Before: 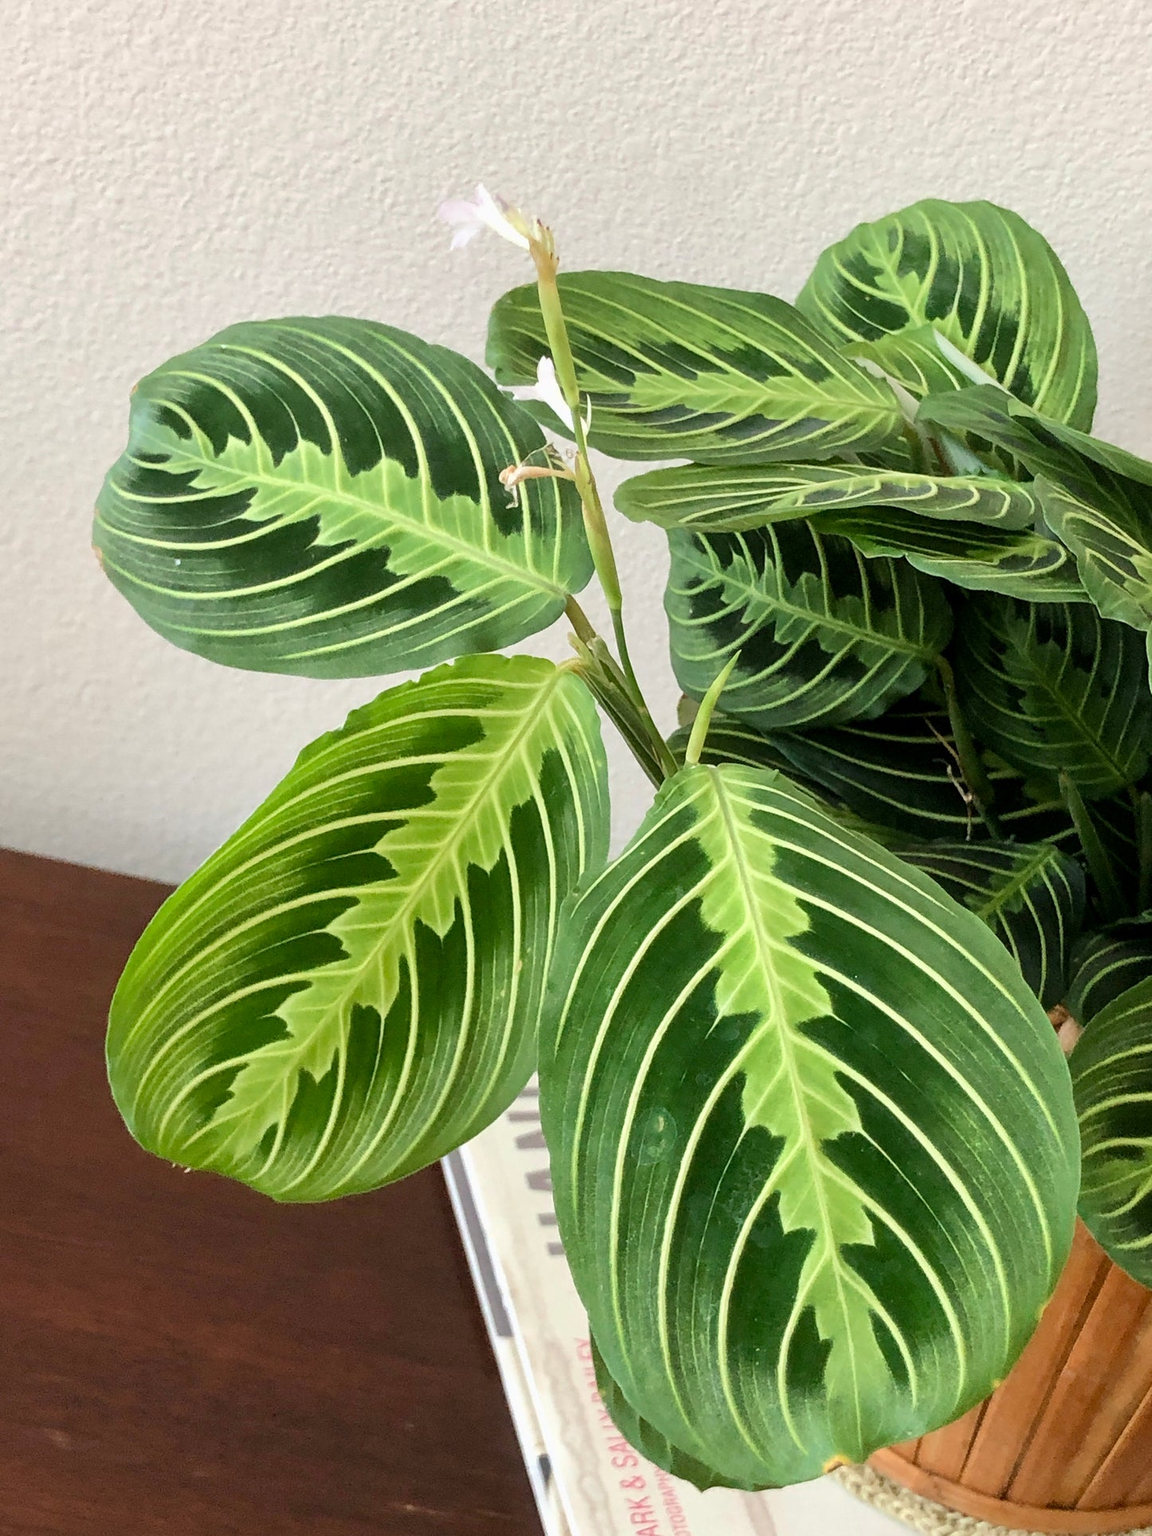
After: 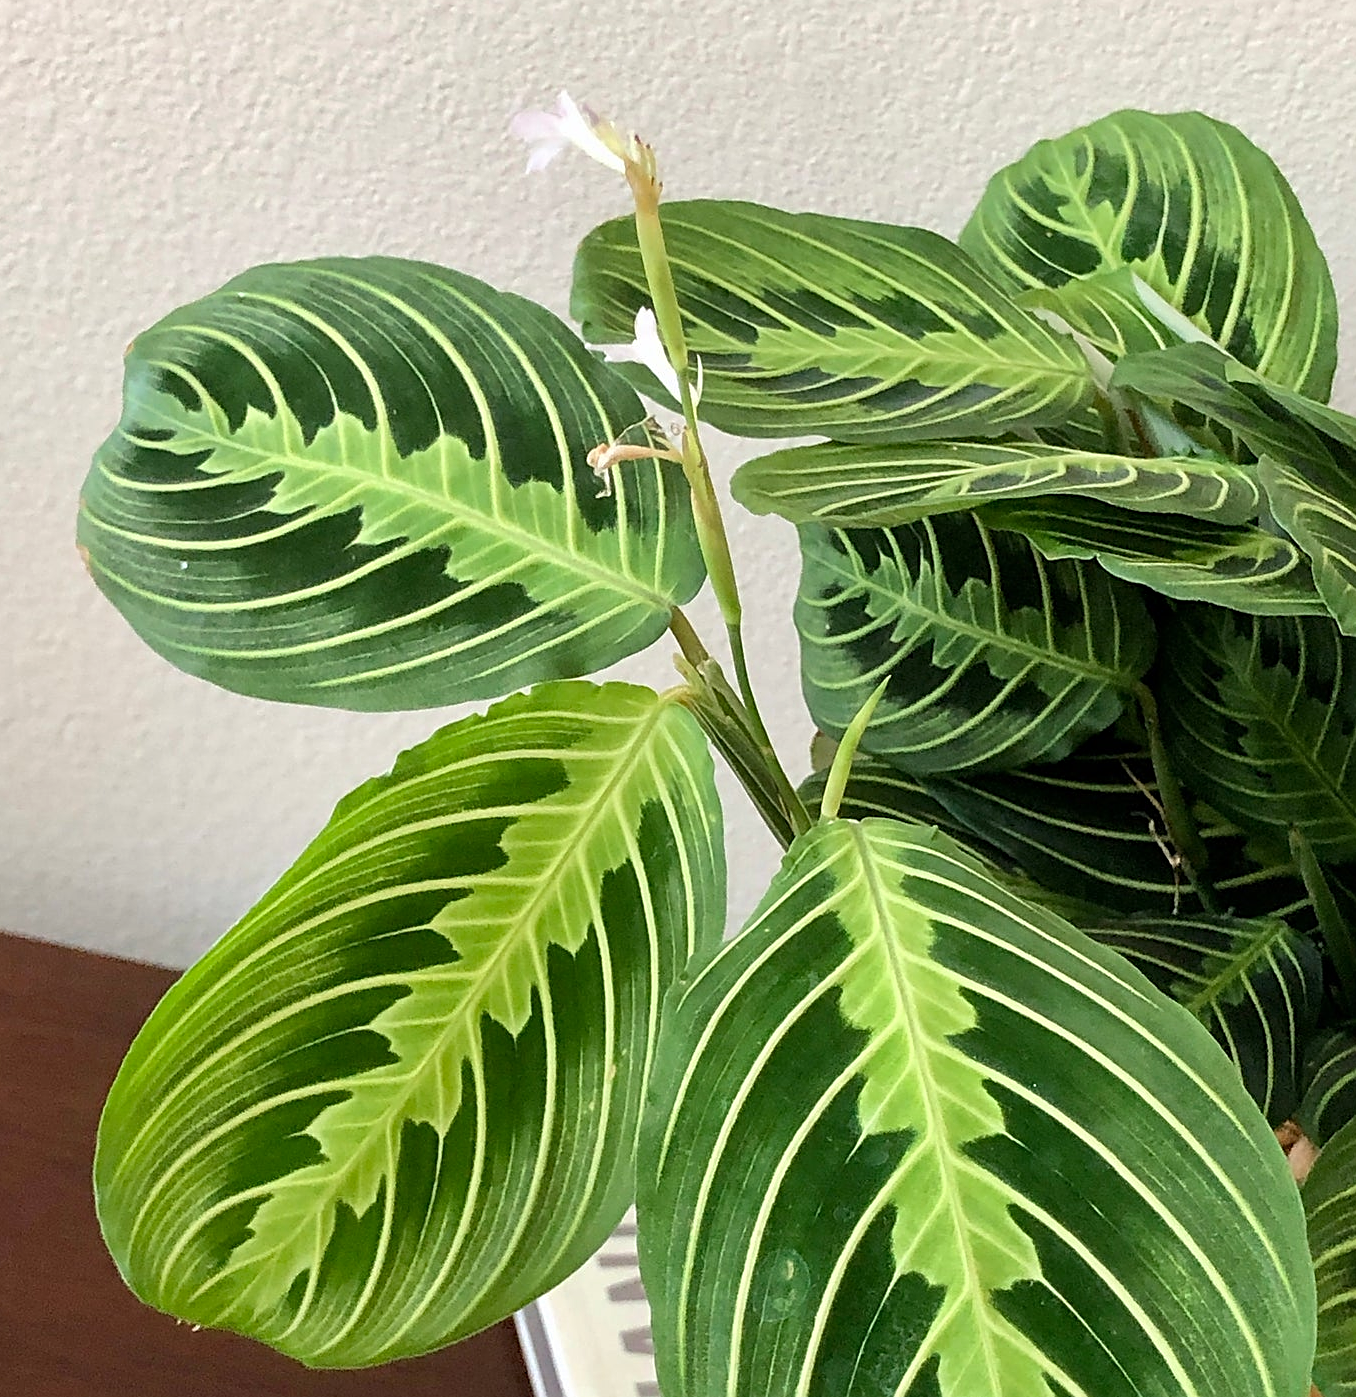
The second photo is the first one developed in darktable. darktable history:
crop: left 2.737%, top 7.287%, right 3.421%, bottom 20.179%
haze removal: strength 0.1, compatibility mode true, adaptive false
sharpen: on, module defaults
